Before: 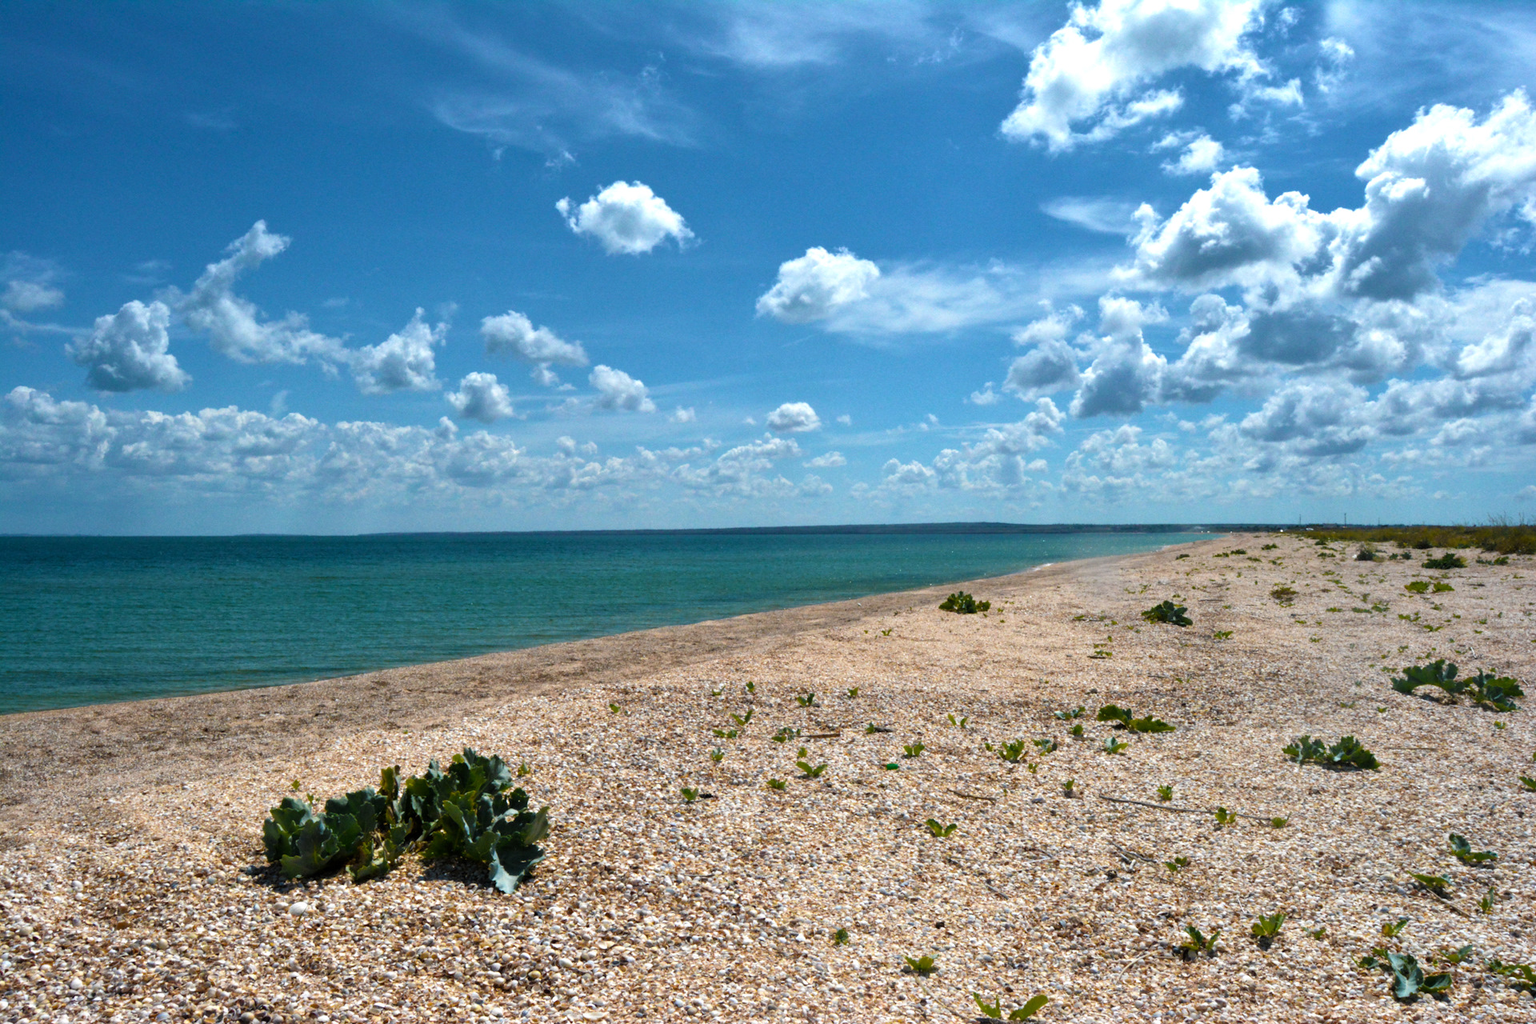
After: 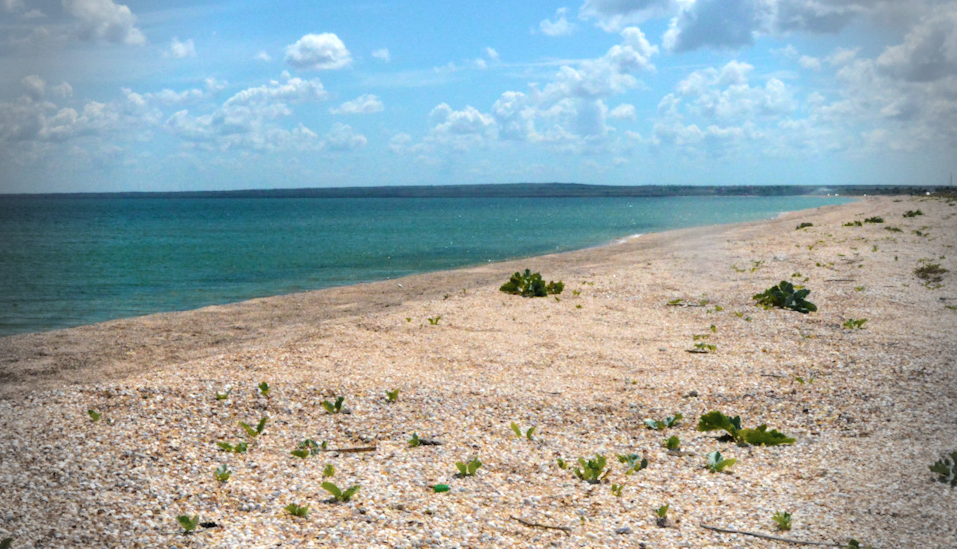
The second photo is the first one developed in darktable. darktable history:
vignetting: fall-off start 76.67%, fall-off radius 28.51%, width/height ratio 0.978
shadows and highlights: shadows -89.86, highlights 89.59, soften with gaussian
crop: left 35.13%, top 36.729%, right 15.014%, bottom 20.099%
